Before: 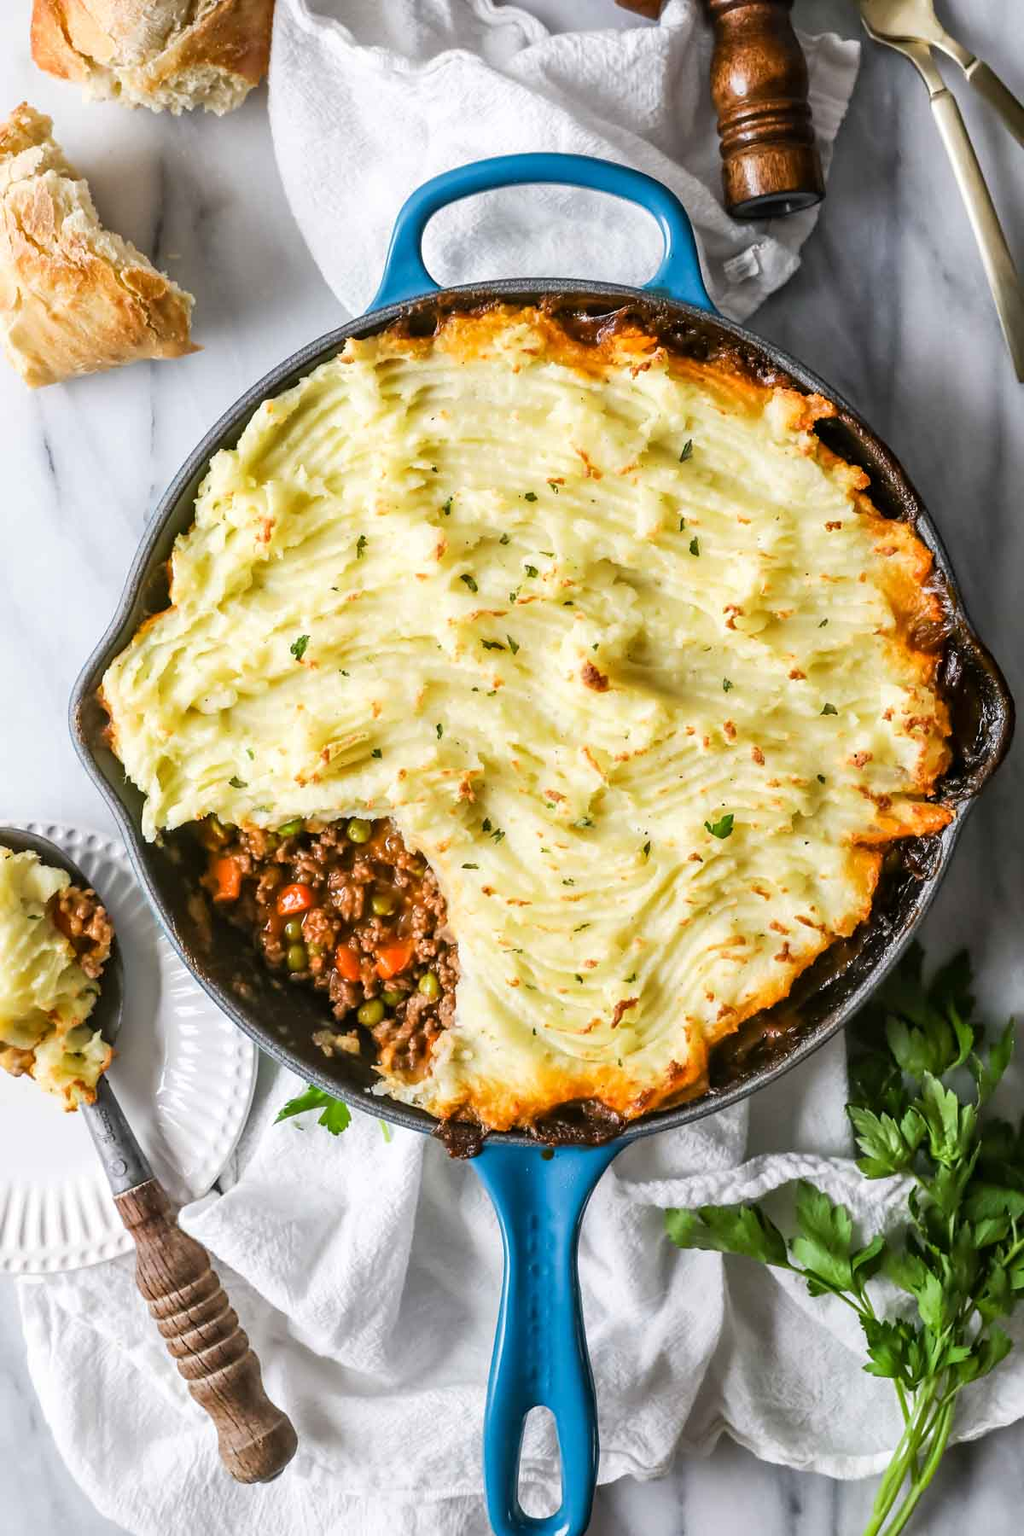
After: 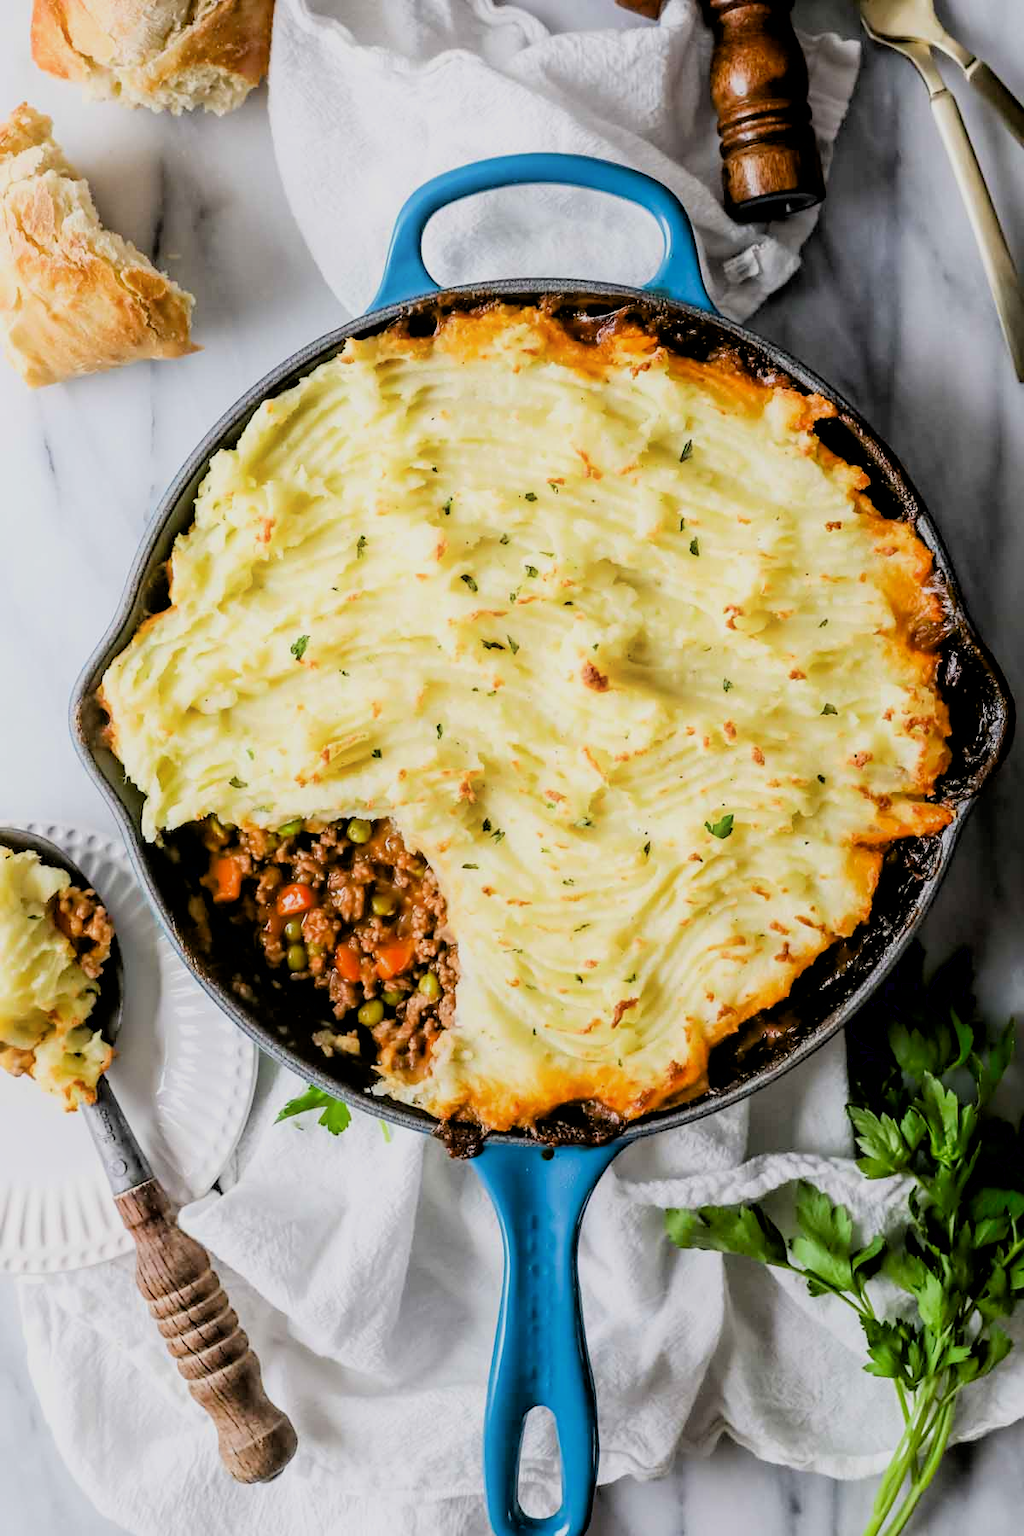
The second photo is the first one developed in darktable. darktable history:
shadows and highlights: shadows -69.34, highlights 35.1, highlights color adjustment 0.377%, soften with gaussian
exposure: black level correction 0.007, exposure 0.105 EV, compensate exposure bias true, compensate highlight preservation false
filmic rgb: black relative exposure -4.79 EV, white relative exposure 4.06 EV, hardness 2.78, color science v6 (2022)
